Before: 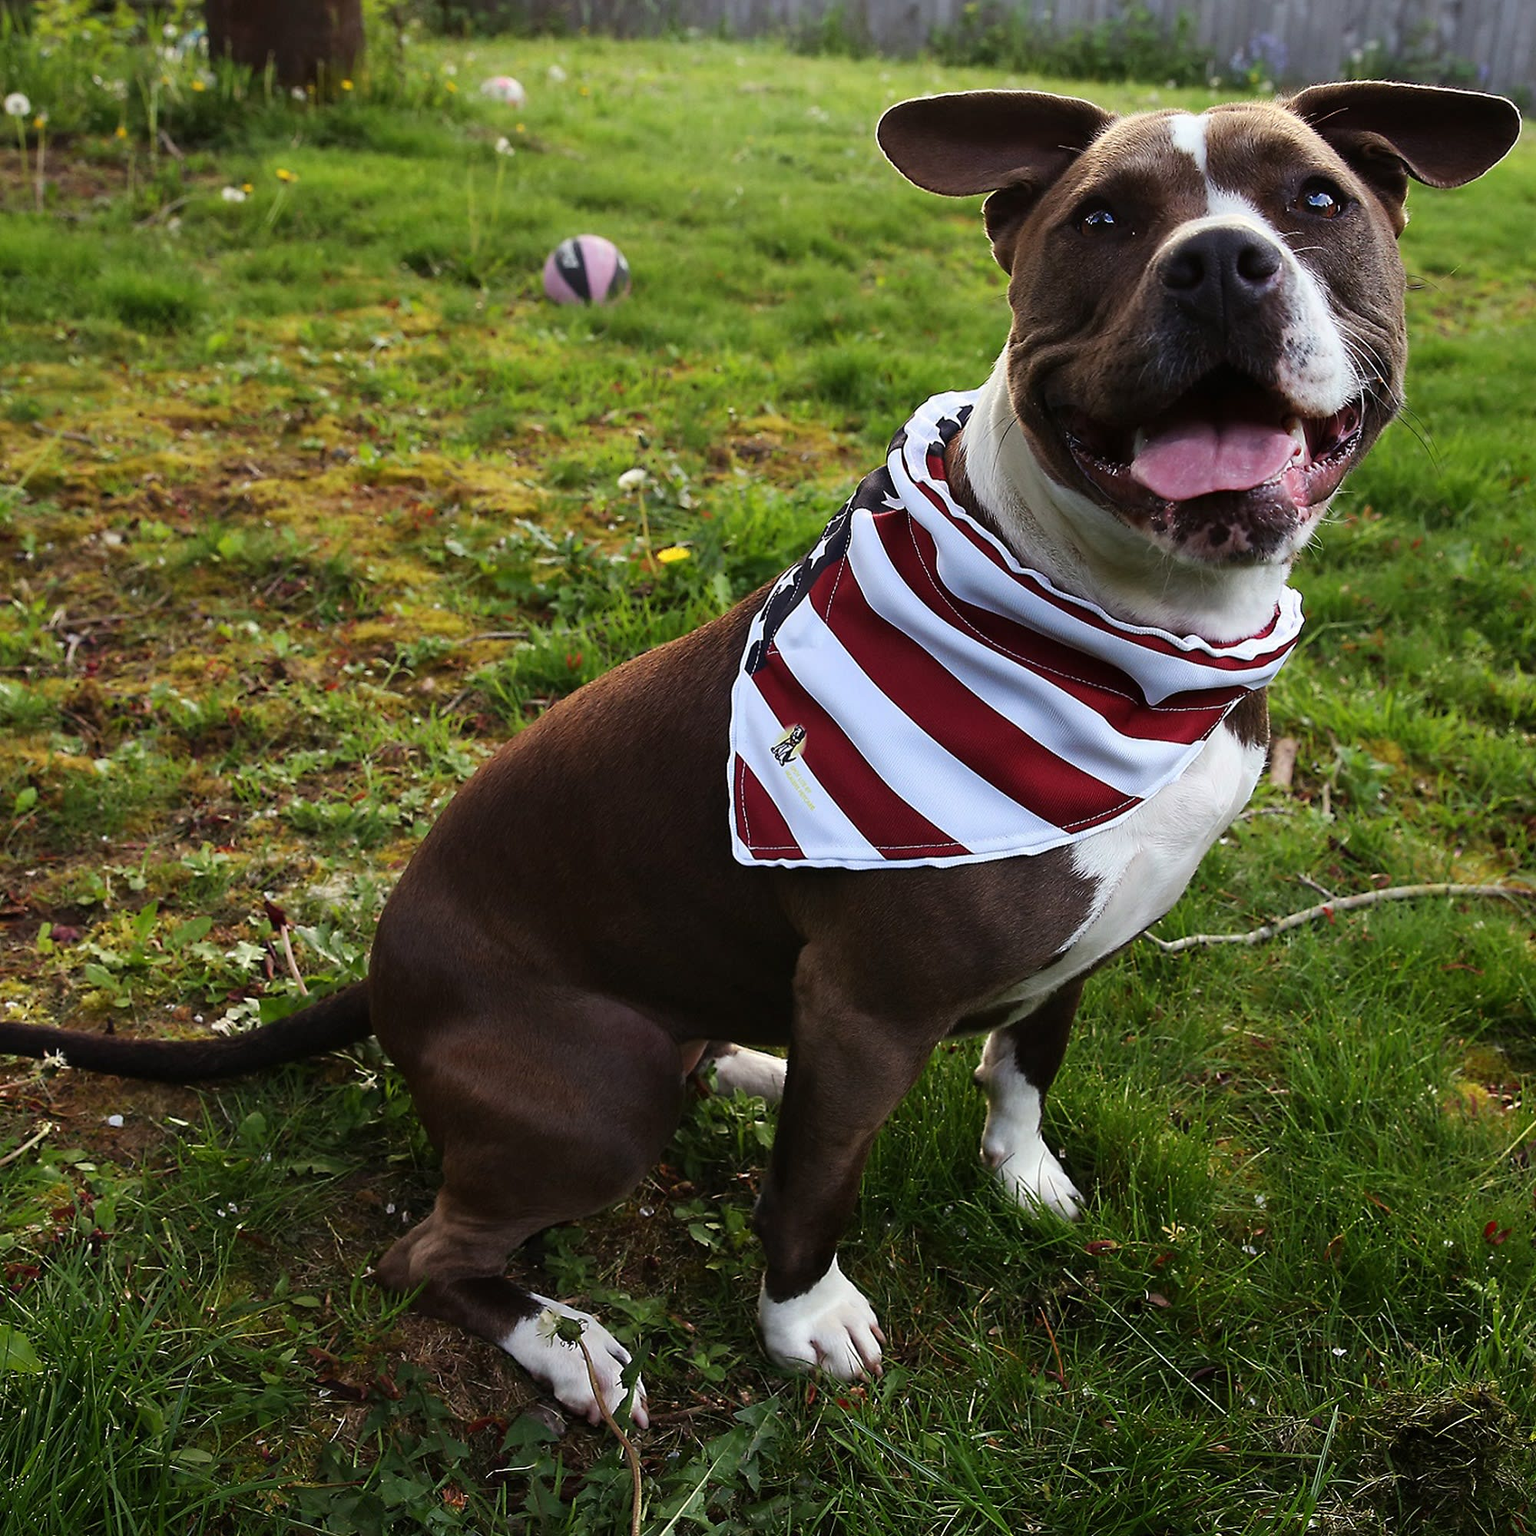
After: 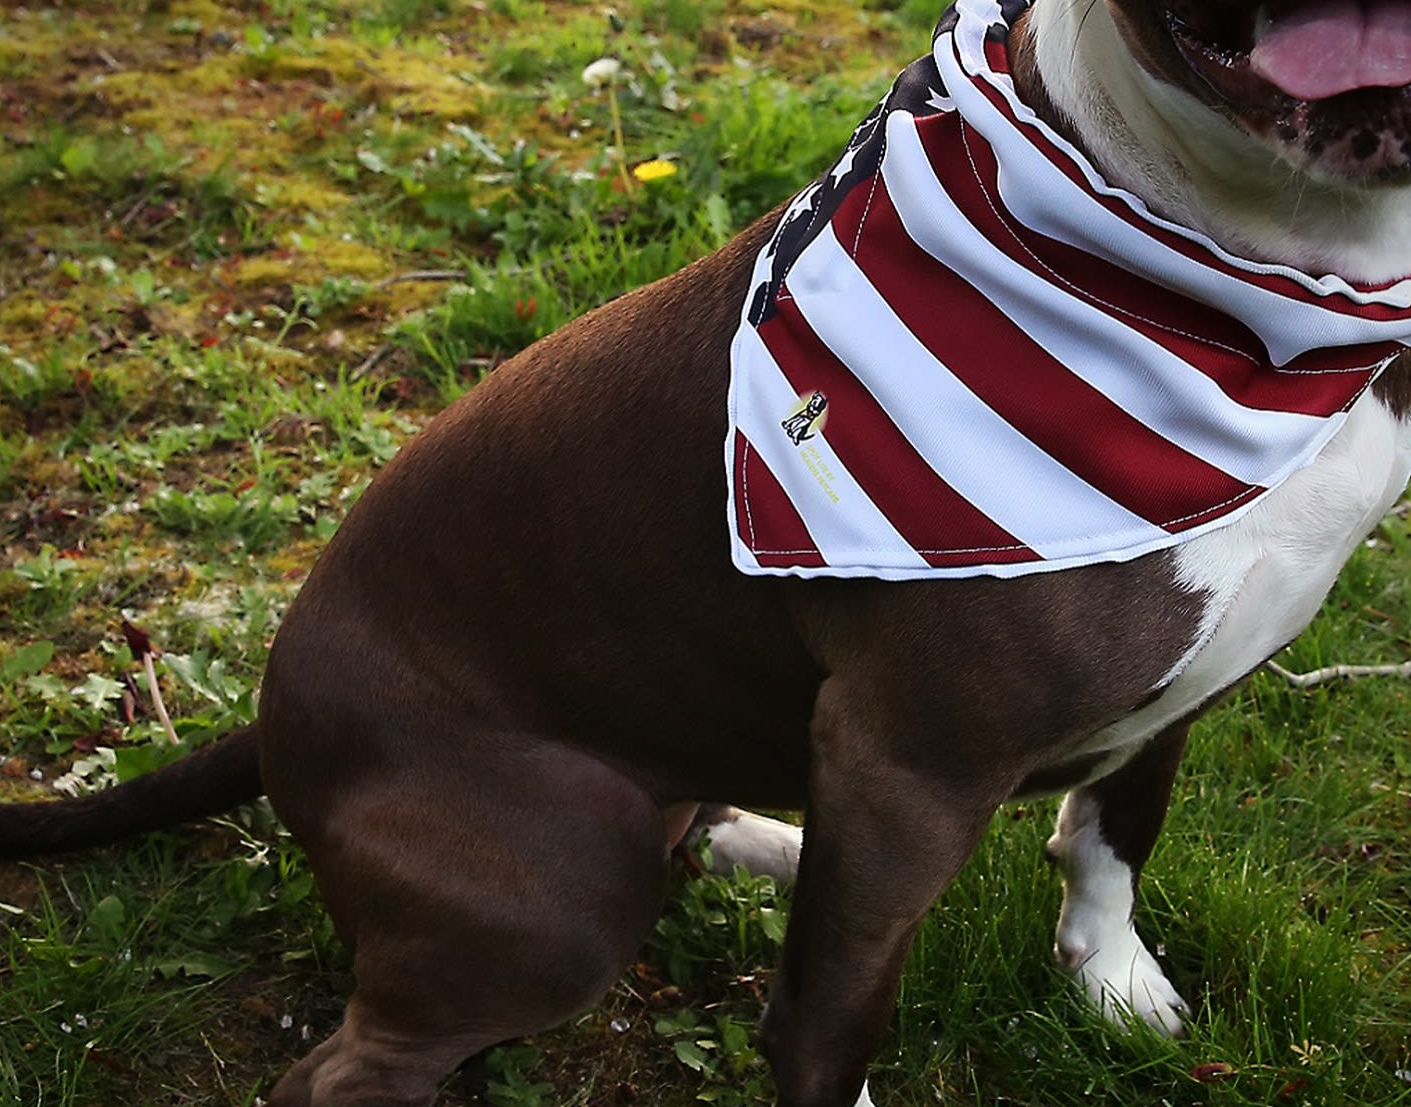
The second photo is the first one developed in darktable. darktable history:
crop: left 11.123%, top 27.61%, right 18.3%, bottom 17.034%
vignetting: saturation 0, unbound false
